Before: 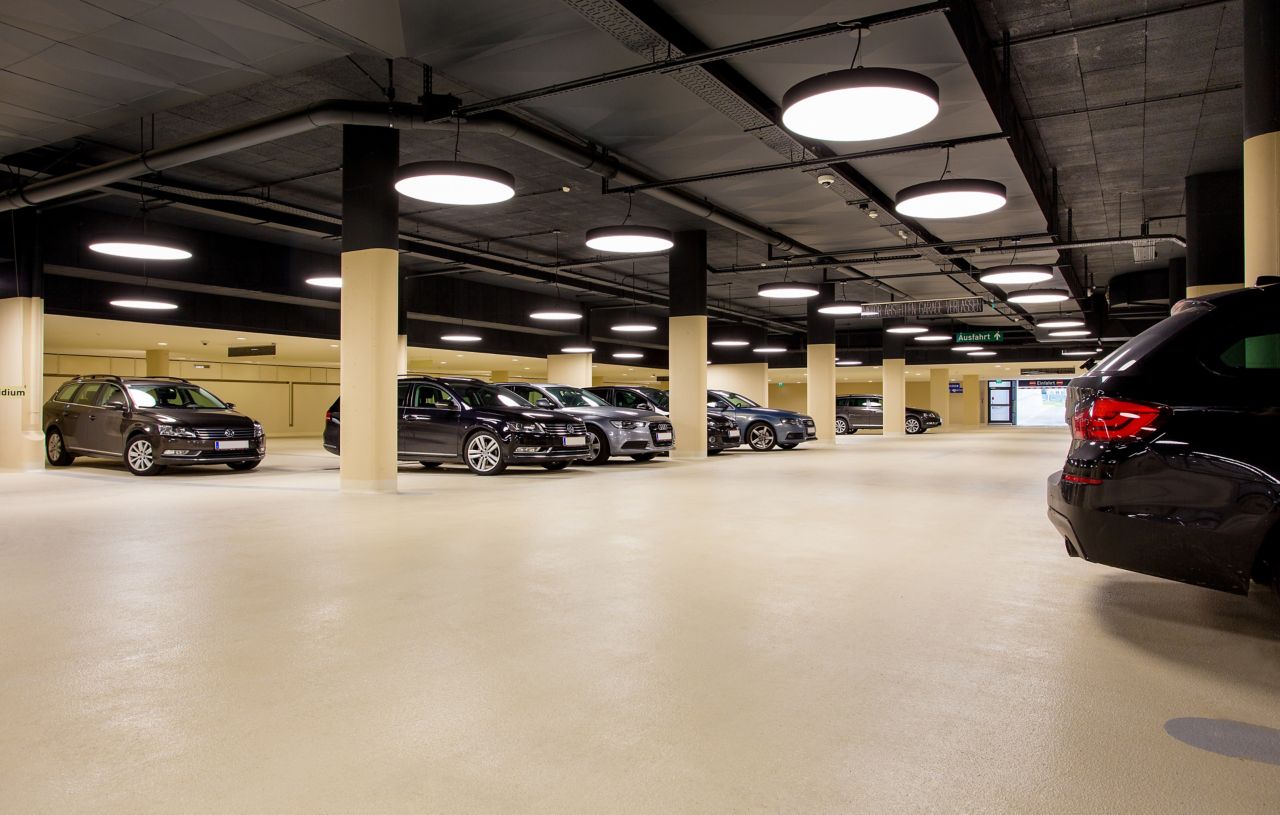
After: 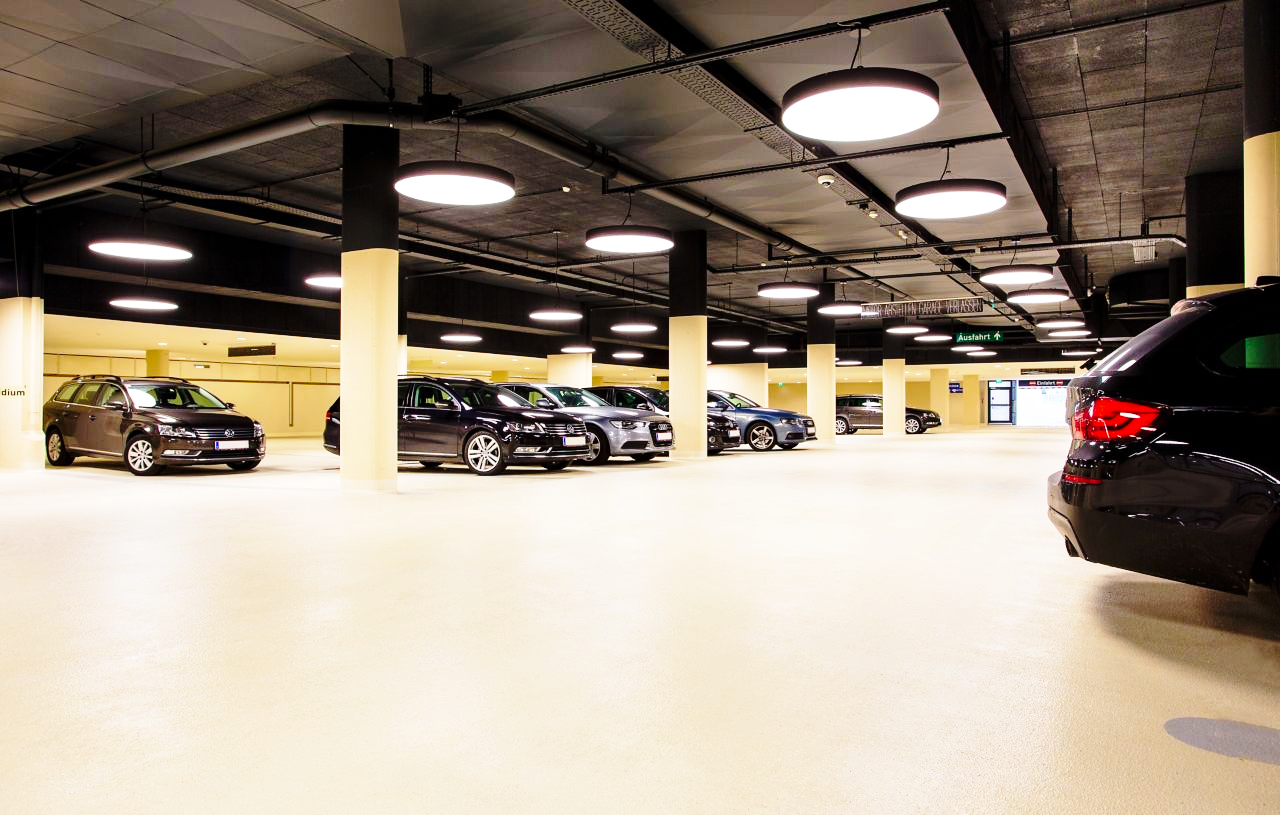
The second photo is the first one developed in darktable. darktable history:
base curve: curves: ch0 [(0, 0) (0.028, 0.03) (0.105, 0.232) (0.387, 0.748) (0.754, 0.968) (1, 1)], preserve colors none
velvia: strength 16.44%
tone equalizer: on, module defaults
